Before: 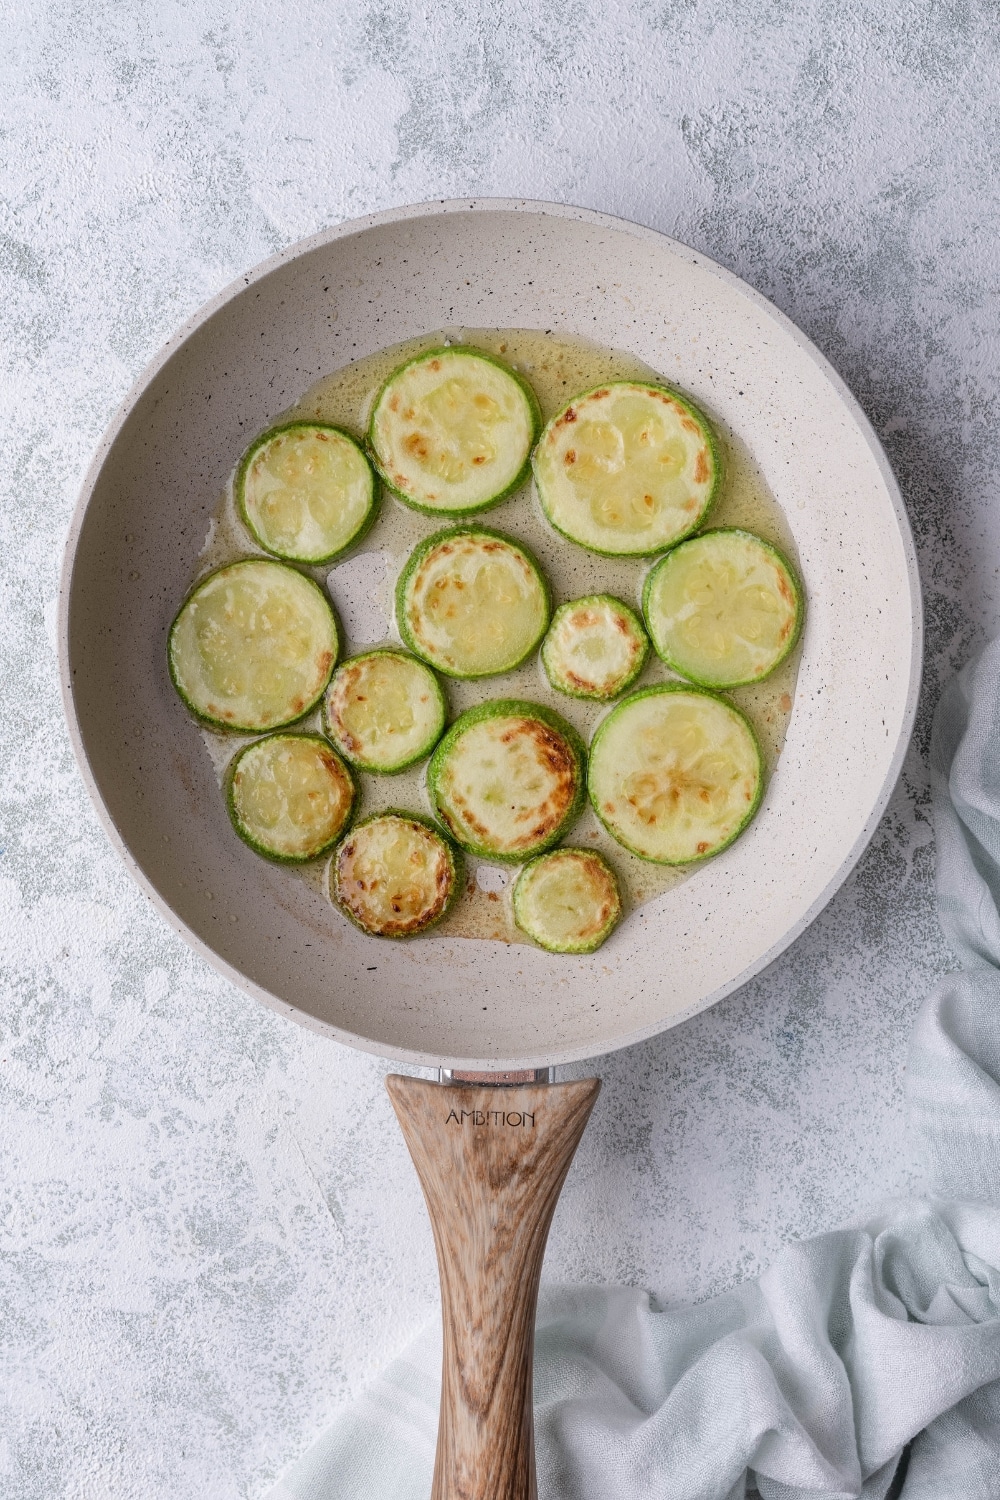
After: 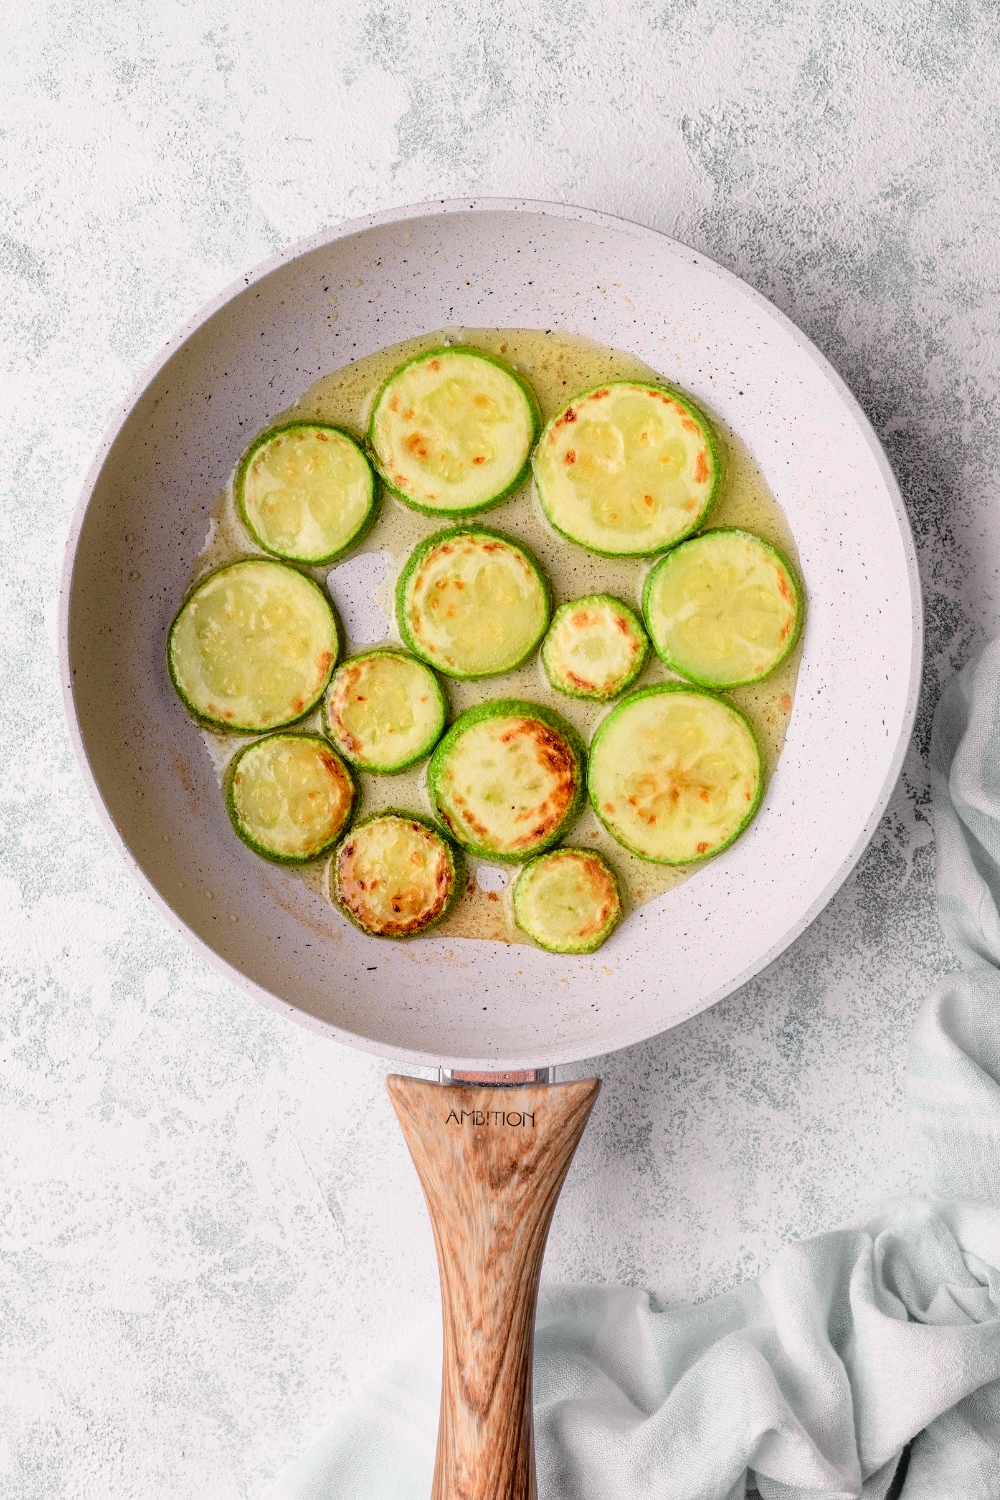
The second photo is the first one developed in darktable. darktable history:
tone curve: curves: ch0 [(0, 0) (0.062, 0.023) (0.168, 0.142) (0.359, 0.419) (0.469, 0.544) (0.634, 0.722) (0.839, 0.909) (0.998, 0.978)]; ch1 [(0, 0) (0.437, 0.408) (0.472, 0.47) (0.502, 0.504) (0.527, 0.546) (0.568, 0.619) (0.608, 0.665) (0.669, 0.748) (0.859, 0.899) (1, 1)]; ch2 [(0, 0) (0.33, 0.301) (0.421, 0.443) (0.473, 0.498) (0.509, 0.5) (0.535, 0.564) (0.575, 0.625) (0.608, 0.667) (1, 1)], color space Lab, independent channels, preserve colors none
